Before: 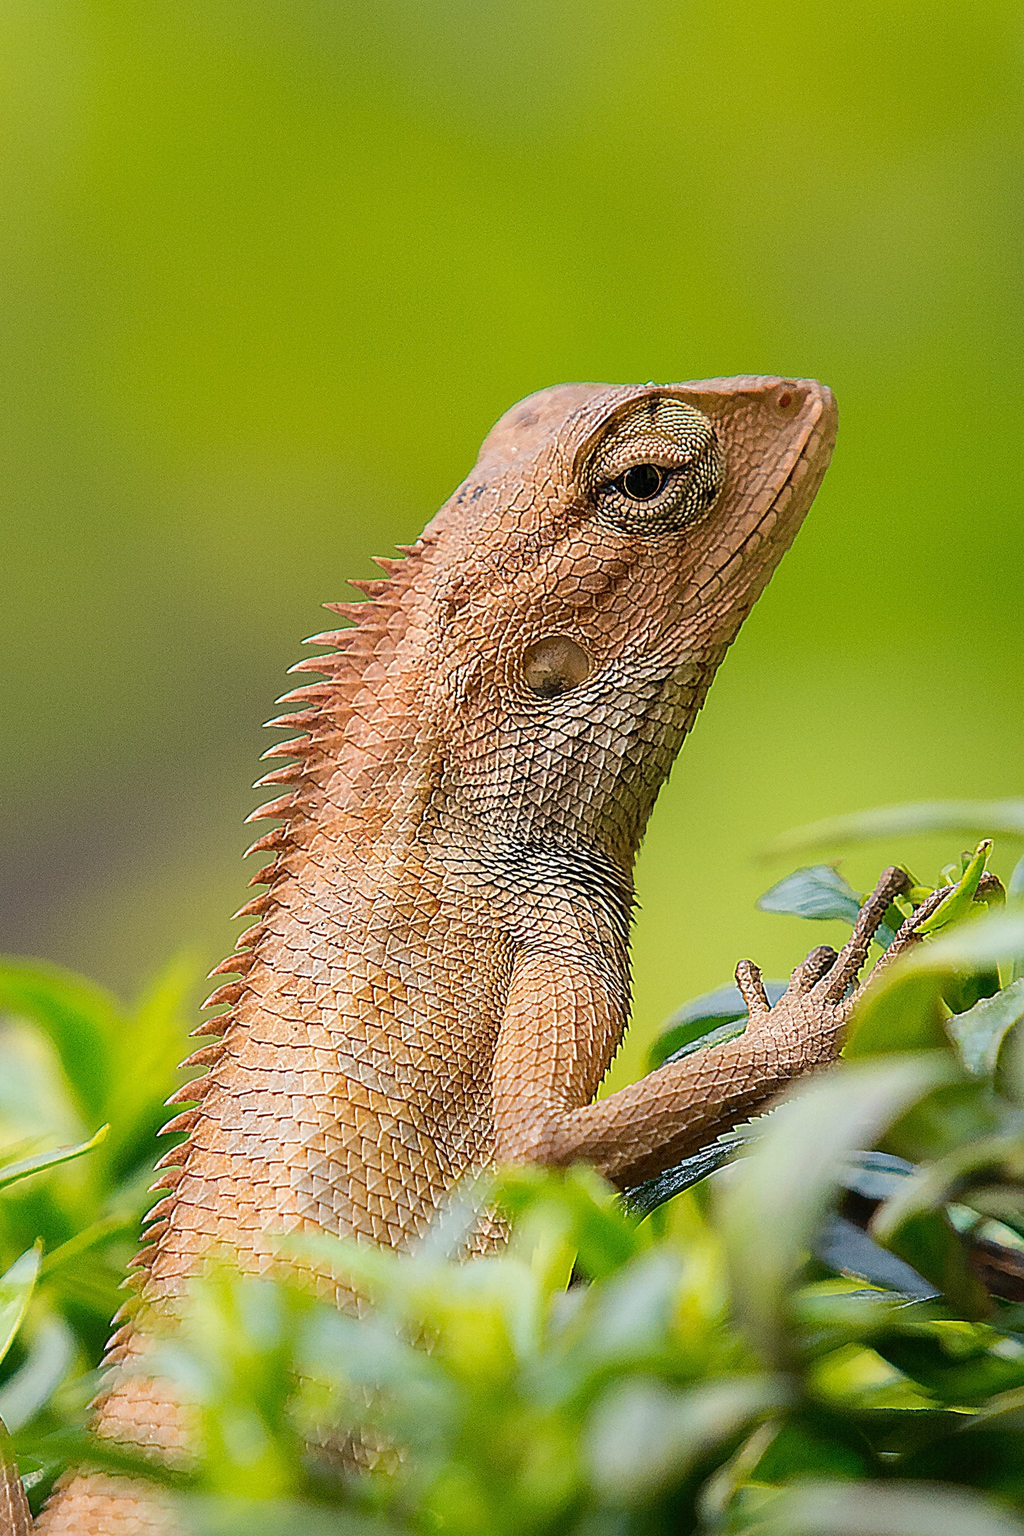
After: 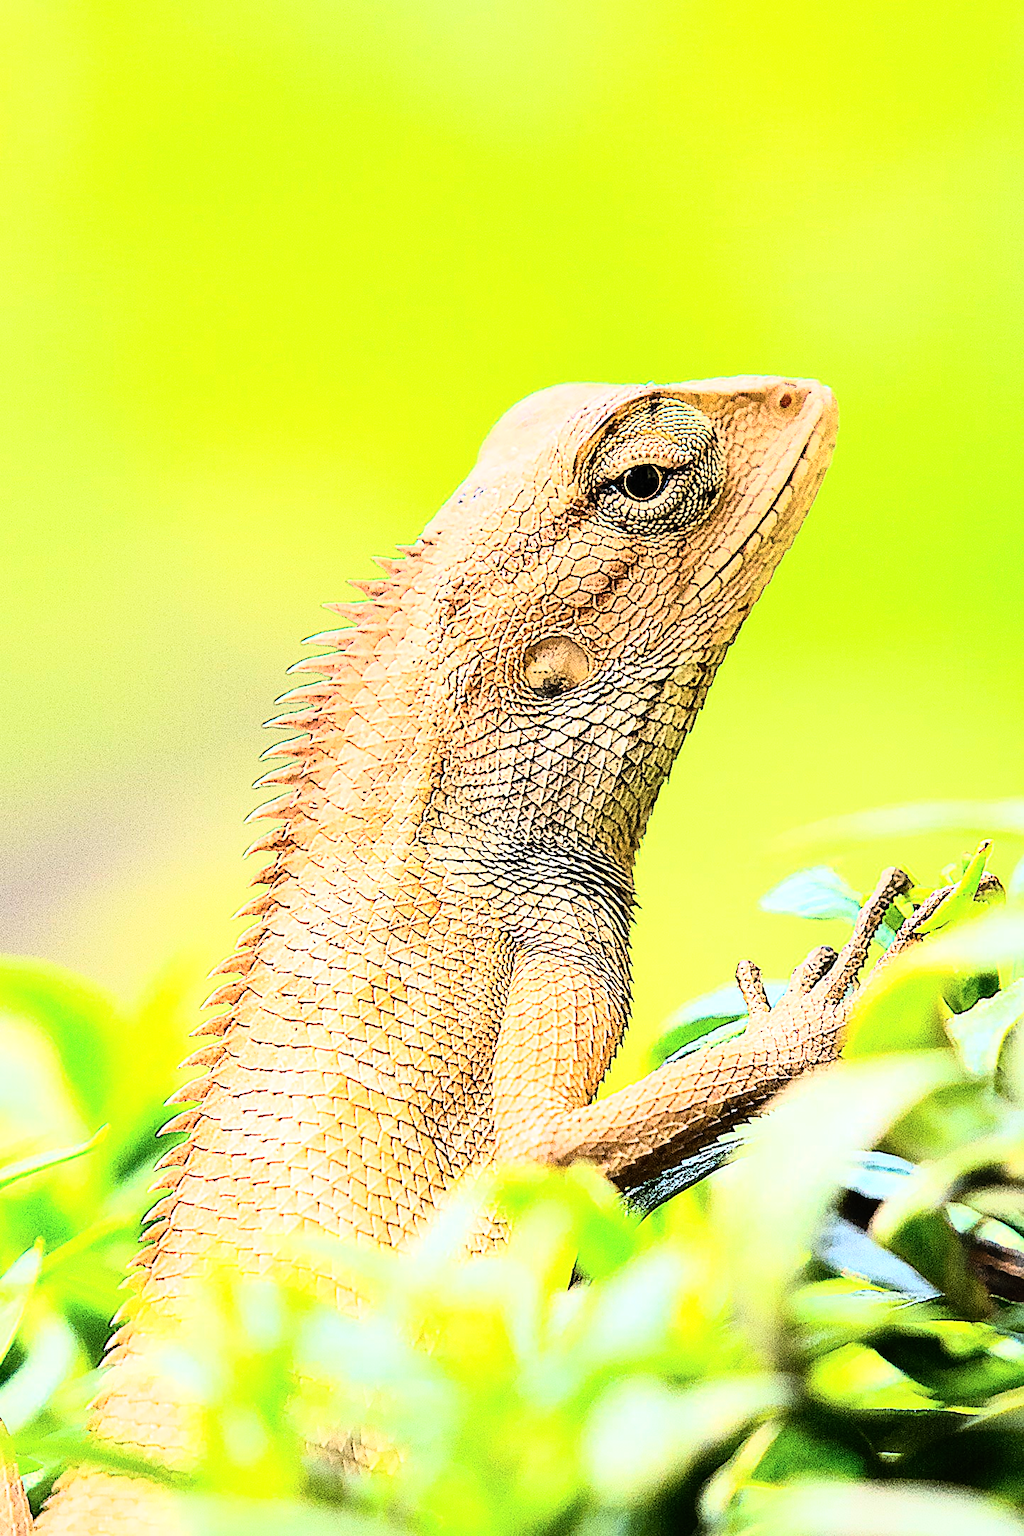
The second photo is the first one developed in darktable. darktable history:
rgb curve: curves: ch0 [(0, 0) (0.21, 0.15) (0.24, 0.21) (0.5, 0.75) (0.75, 0.96) (0.89, 0.99) (1, 1)]; ch1 [(0, 0.02) (0.21, 0.13) (0.25, 0.2) (0.5, 0.67) (0.75, 0.9) (0.89, 0.97) (1, 1)]; ch2 [(0, 0.02) (0.21, 0.13) (0.25, 0.2) (0.5, 0.67) (0.75, 0.9) (0.89, 0.97) (1, 1)], compensate middle gray true
contrast brightness saturation: contrast 0.15, brightness 0.05
exposure: black level correction 0, exposure 0.7 EV, compensate exposure bias true, compensate highlight preservation false
